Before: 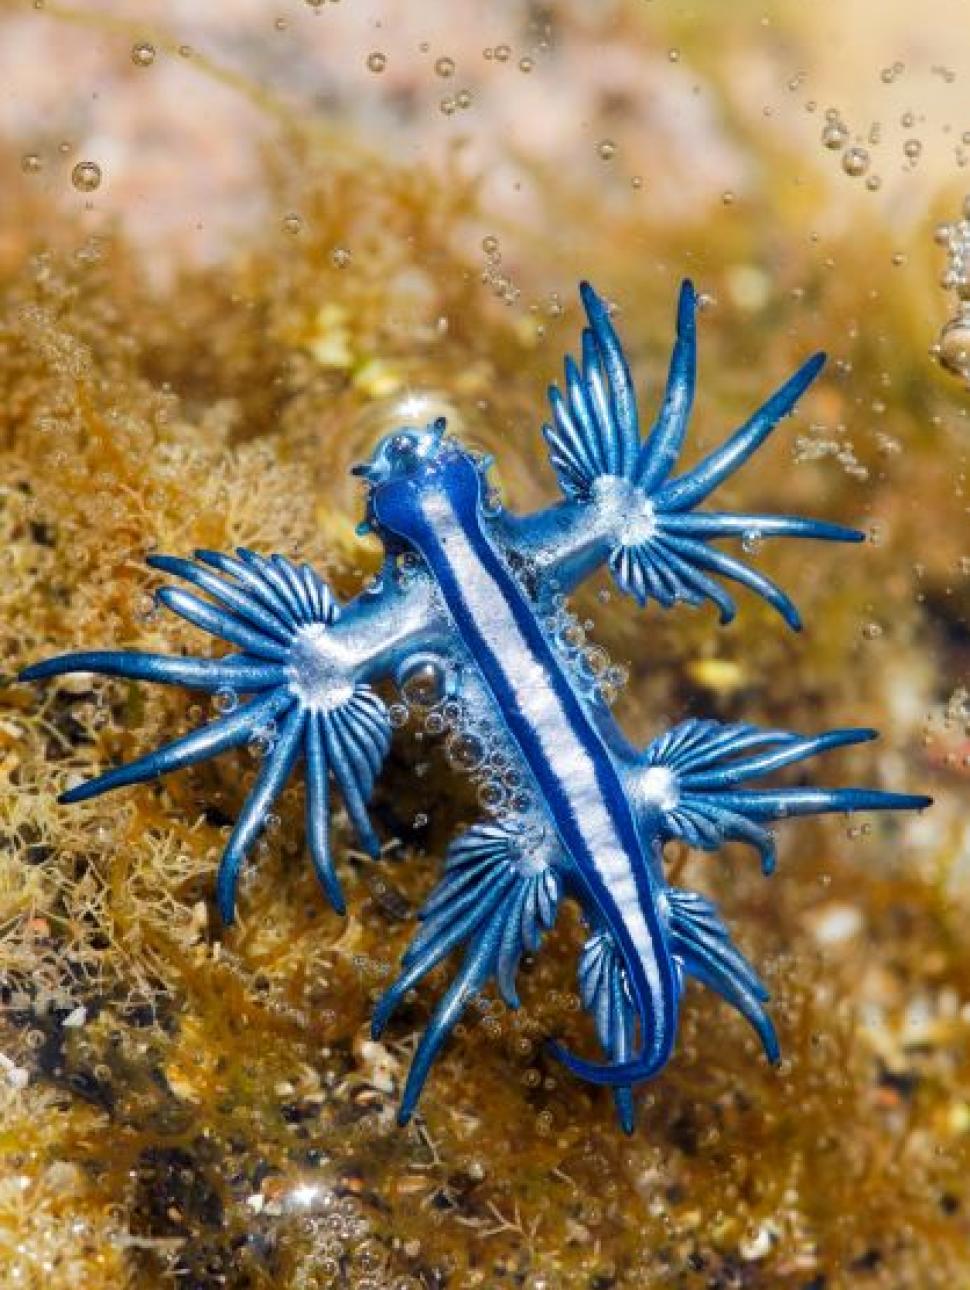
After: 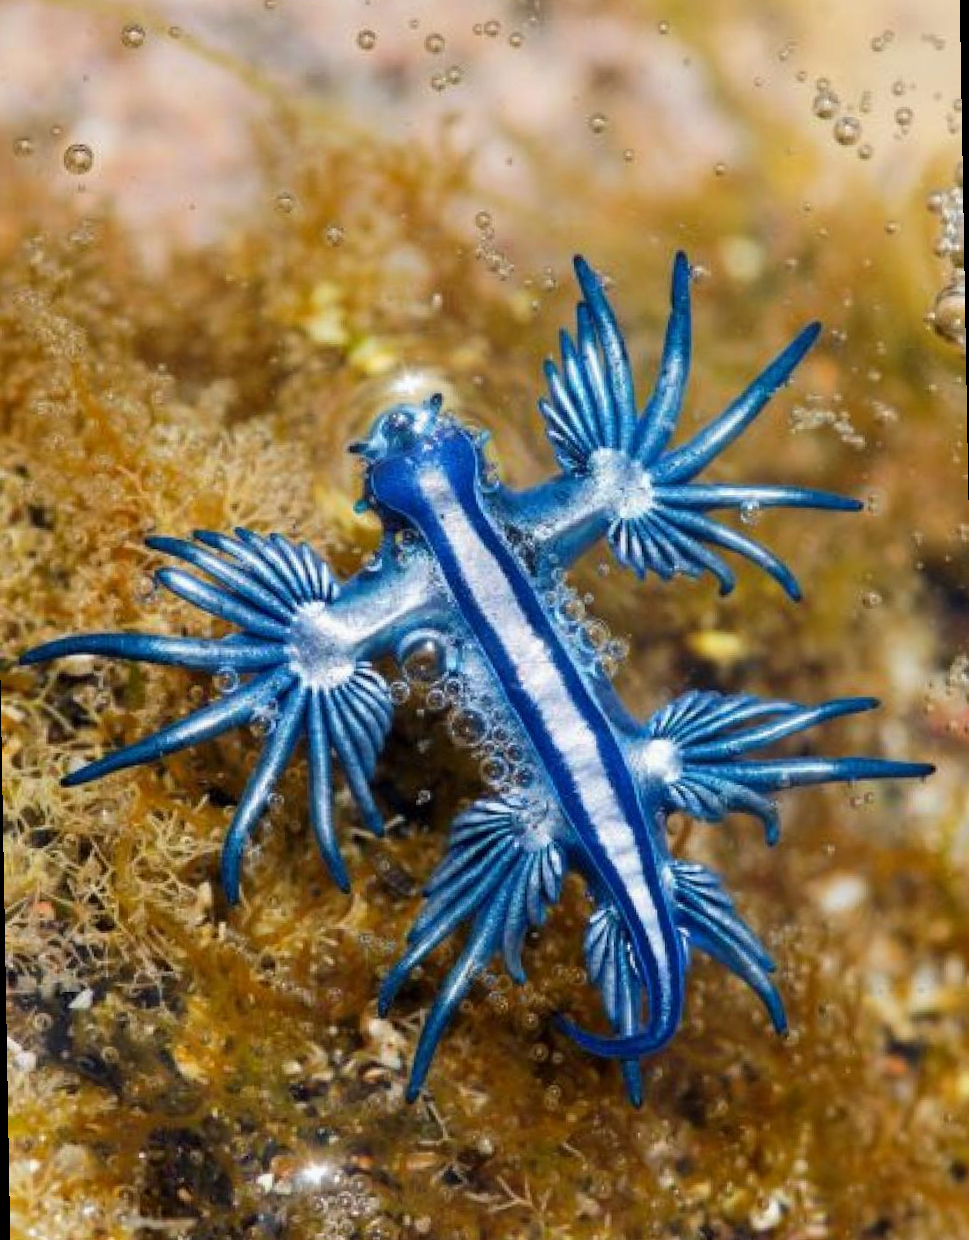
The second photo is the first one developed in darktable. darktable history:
exposure: exposure -0.072 EV, compensate highlight preservation false
rotate and perspective: rotation -1°, crop left 0.011, crop right 0.989, crop top 0.025, crop bottom 0.975
tone equalizer: on, module defaults
